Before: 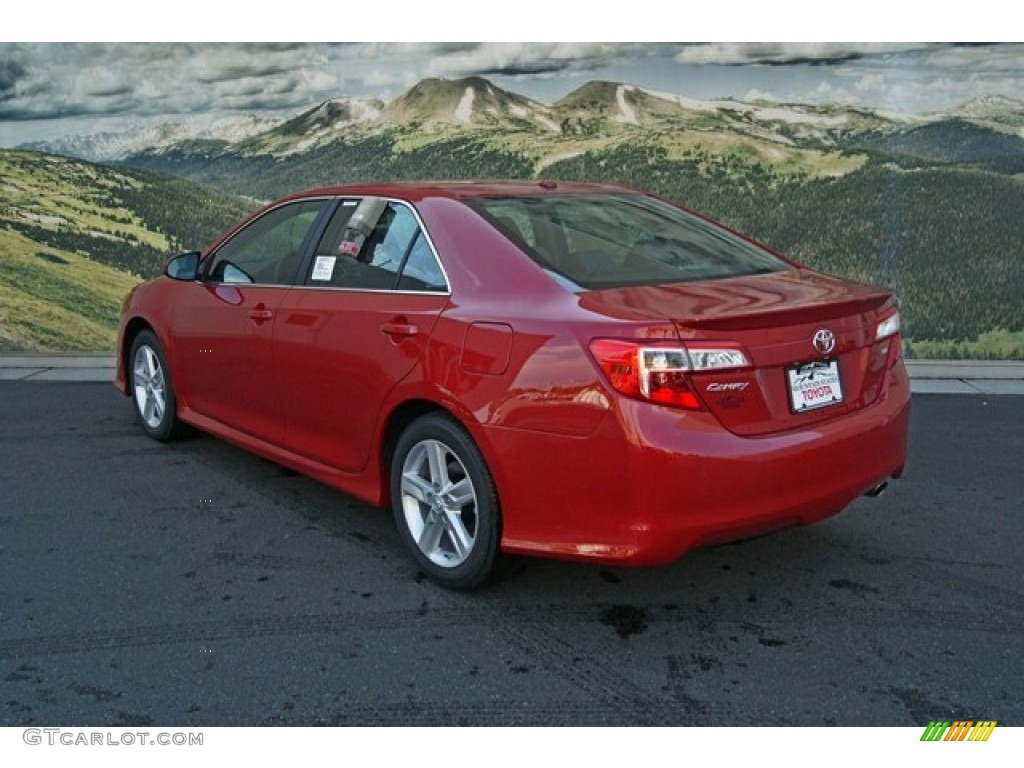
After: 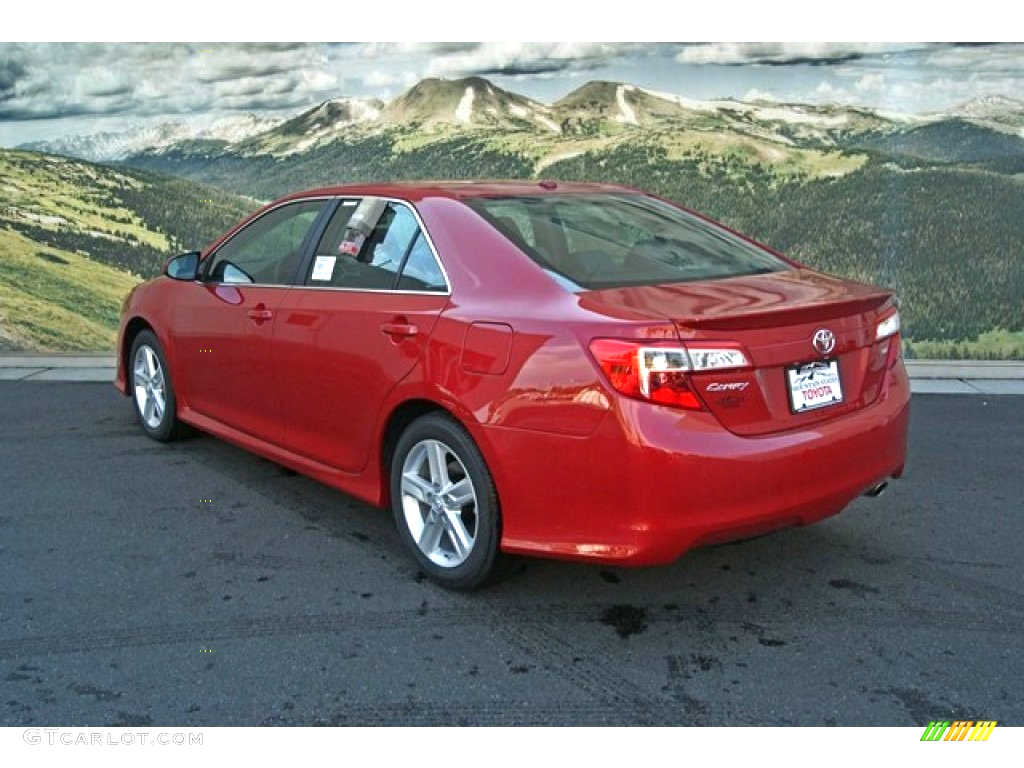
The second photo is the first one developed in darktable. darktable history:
exposure: exposure 0.728 EV, compensate exposure bias true, compensate highlight preservation false
